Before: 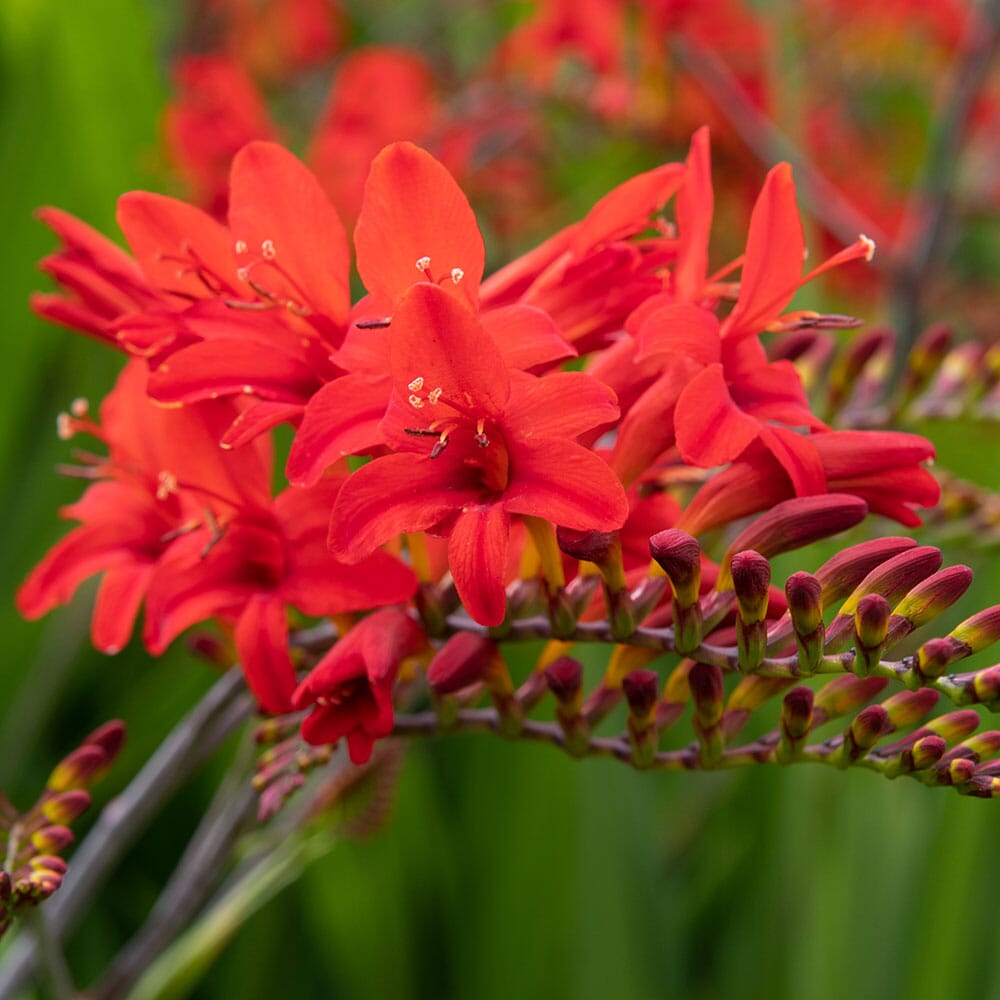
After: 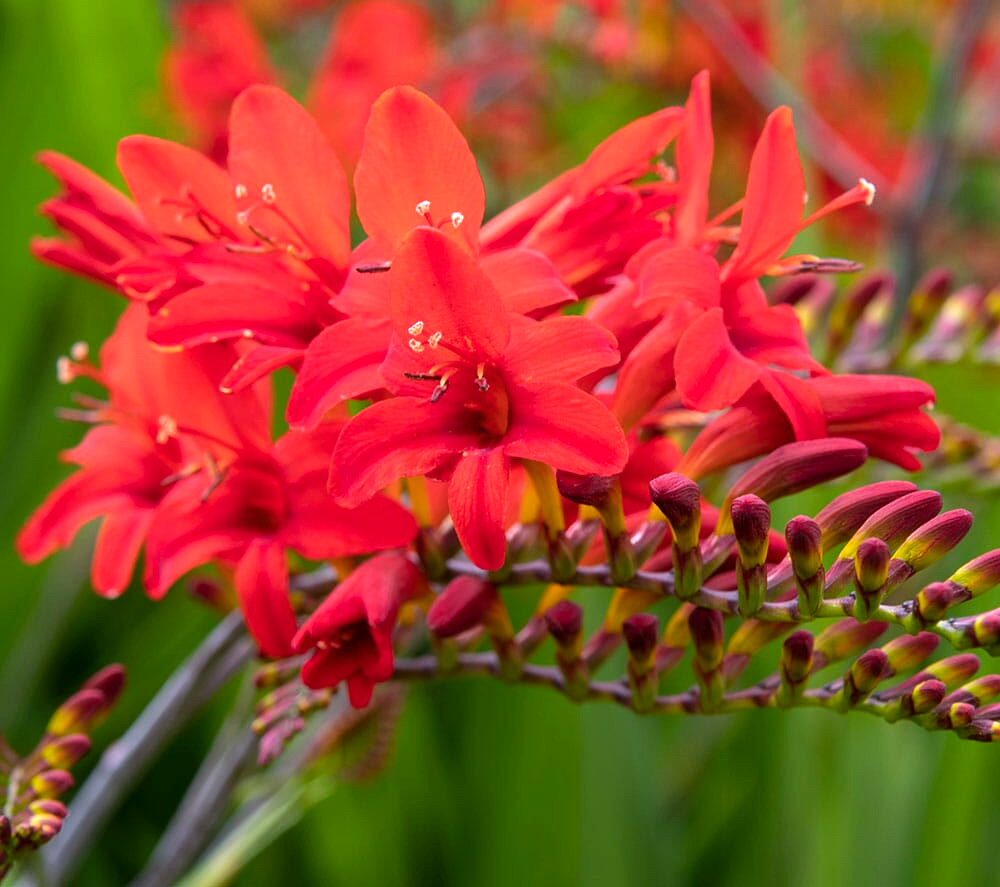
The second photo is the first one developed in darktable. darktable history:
crop and rotate: top 5.609%, bottom 5.609%
exposure: black level correction 0.001, exposure 0.5 EV, compensate exposure bias true, compensate highlight preservation false
white balance: red 0.954, blue 1.079
color balance rgb: global vibrance 20%
